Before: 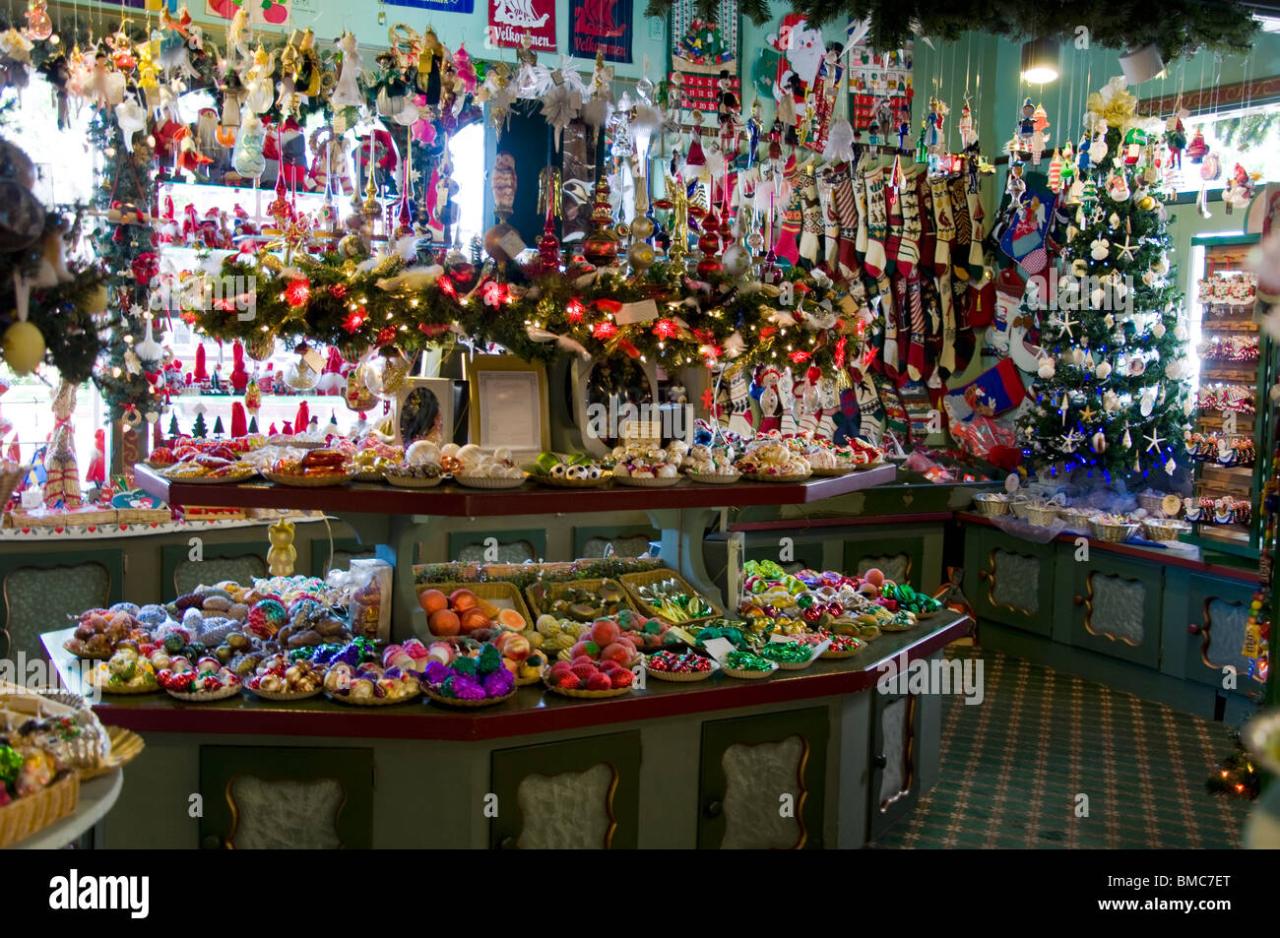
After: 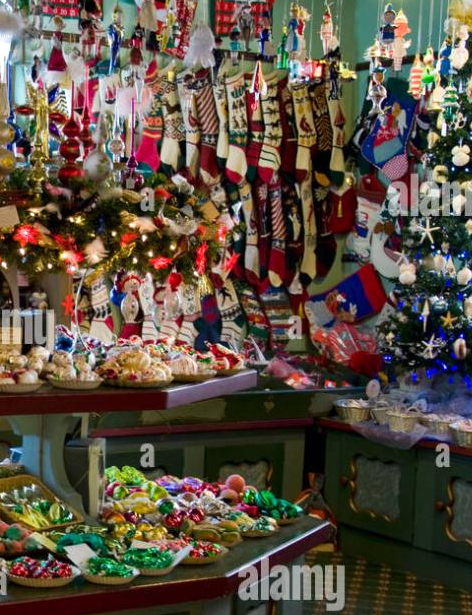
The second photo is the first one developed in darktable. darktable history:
levels: levels [0, 0.476, 0.951]
crop and rotate: left 49.936%, top 10.094%, right 13.136%, bottom 24.256%
